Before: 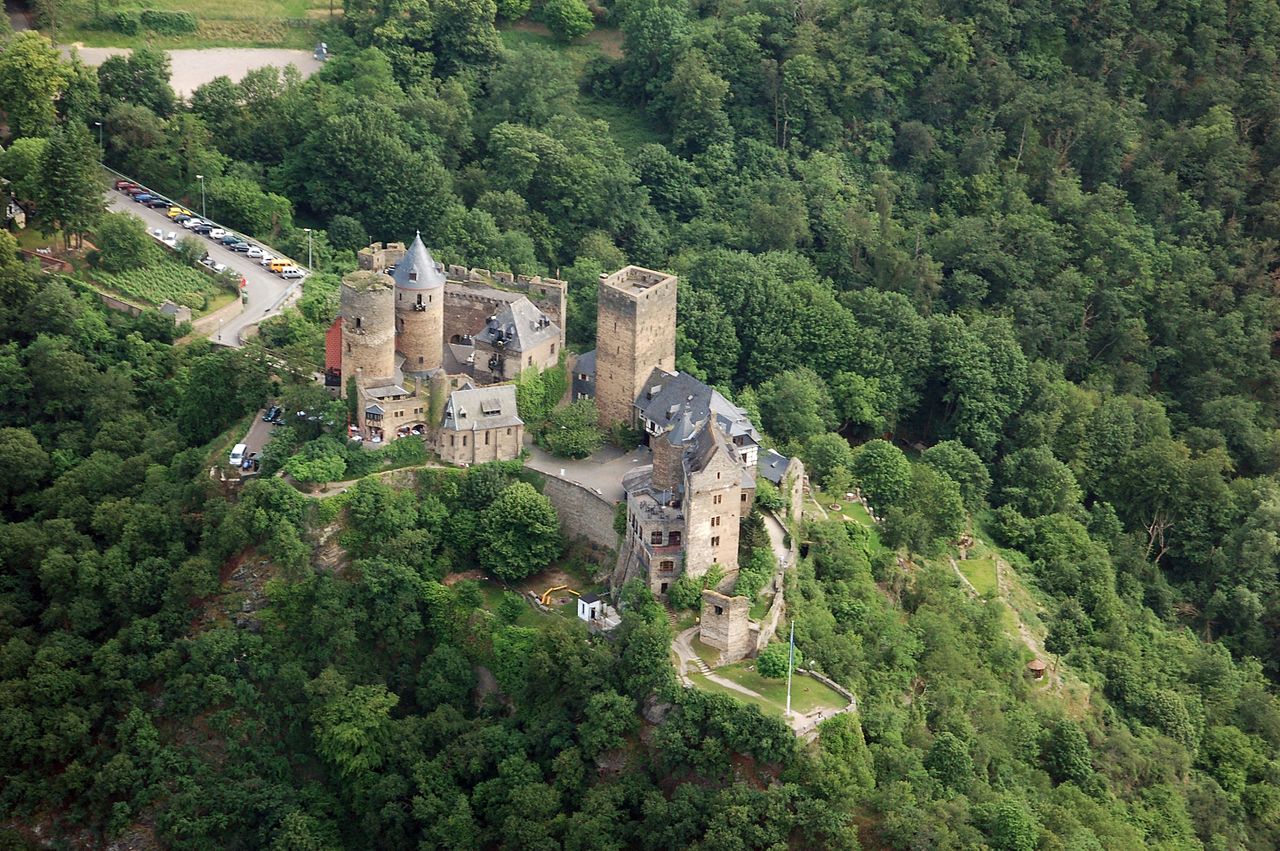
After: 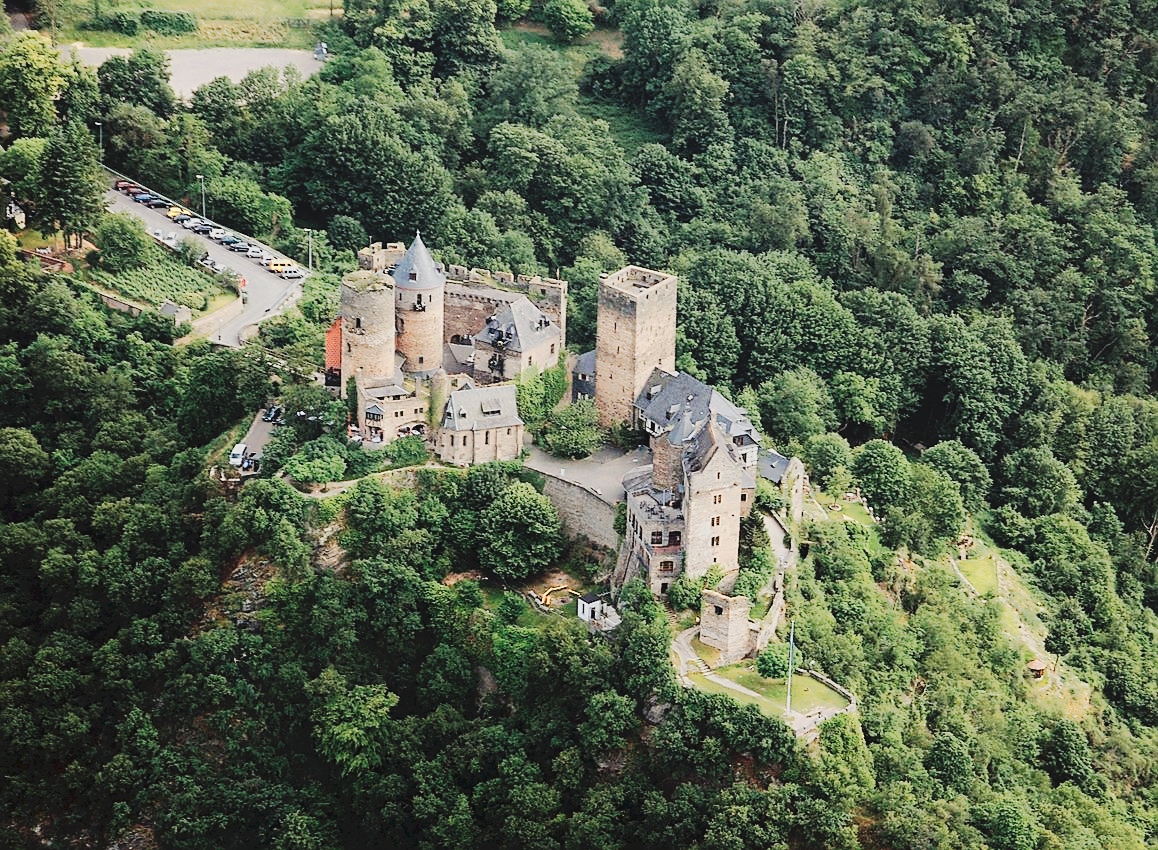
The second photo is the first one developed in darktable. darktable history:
color zones: curves: ch0 [(0.018, 0.548) (0.197, 0.654) (0.425, 0.447) (0.605, 0.658) (0.732, 0.579)]; ch1 [(0.105, 0.531) (0.224, 0.531) (0.386, 0.39) (0.618, 0.456) (0.732, 0.456) (0.956, 0.421)]; ch2 [(0.039, 0.583) (0.215, 0.465) (0.399, 0.544) (0.465, 0.548) (0.614, 0.447) (0.724, 0.43) (0.882, 0.623) (0.956, 0.632)]
sharpen: on, module defaults
filmic rgb: black relative exposure -7.65 EV, white relative exposure 4.56 EV, hardness 3.61
crop: right 9.509%, bottom 0.031%
tone curve: curves: ch0 [(0, 0) (0.003, 0.076) (0.011, 0.081) (0.025, 0.084) (0.044, 0.092) (0.069, 0.1) (0.1, 0.117) (0.136, 0.144) (0.177, 0.186) (0.224, 0.237) (0.277, 0.306) (0.335, 0.39) (0.399, 0.494) (0.468, 0.574) (0.543, 0.666) (0.623, 0.722) (0.709, 0.79) (0.801, 0.855) (0.898, 0.926) (1, 1)], preserve colors none
